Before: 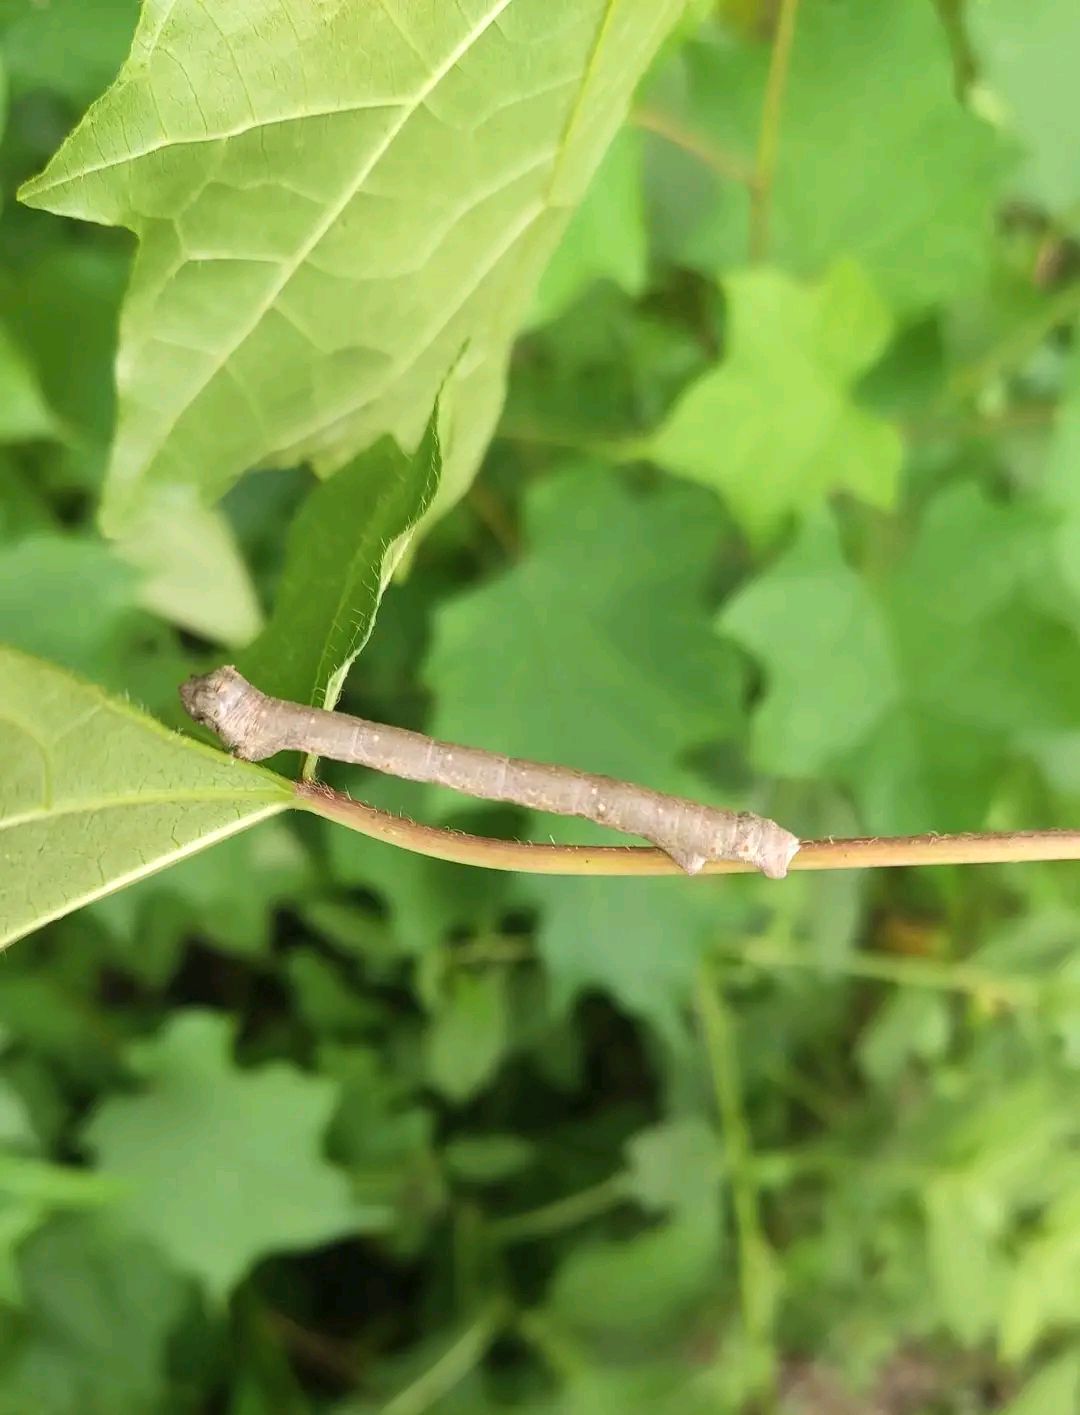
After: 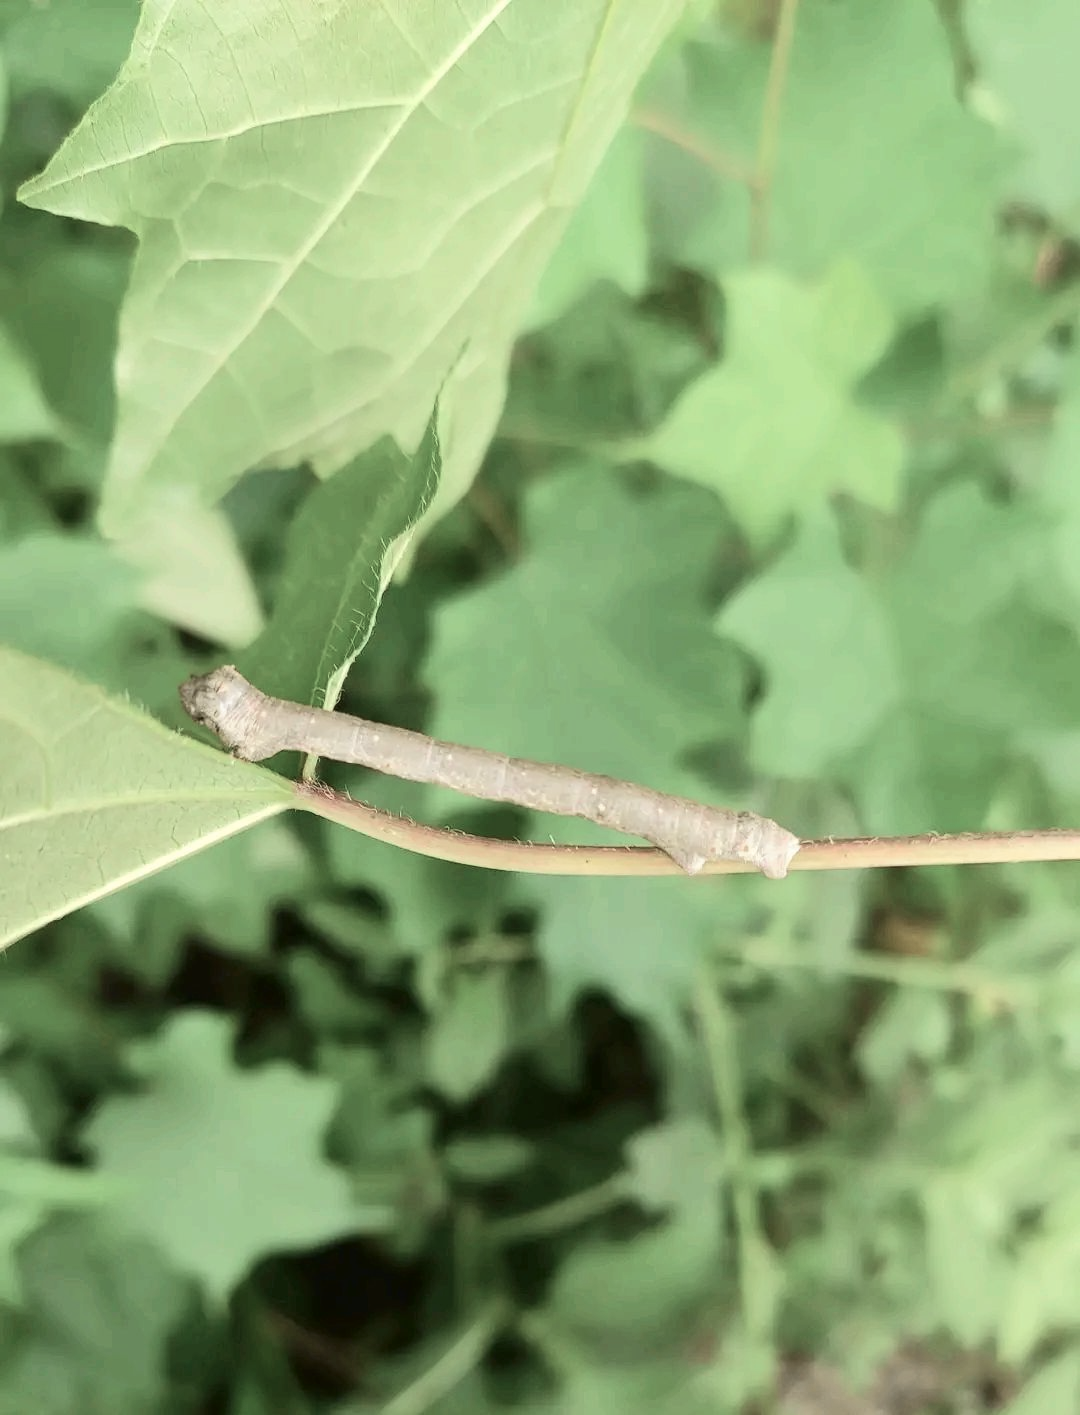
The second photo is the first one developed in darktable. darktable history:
color correction: highlights b* 0.029, saturation 0.558
tone curve: curves: ch0 [(0, 0.018) (0.061, 0.041) (0.205, 0.191) (0.289, 0.292) (0.39, 0.424) (0.493, 0.551) (0.666, 0.743) (0.795, 0.841) (1, 0.998)]; ch1 [(0, 0) (0.385, 0.343) (0.439, 0.415) (0.494, 0.498) (0.501, 0.501) (0.51, 0.496) (0.548, 0.554) (0.586, 0.61) (0.684, 0.658) (0.783, 0.804) (1, 1)]; ch2 [(0, 0) (0.304, 0.31) (0.403, 0.399) (0.441, 0.428) (0.47, 0.469) (0.498, 0.496) (0.524, 0.538) (0.566, 0.588) (0.648, 0.665) (0.697, 0.699) (1, 1)], color space Lab, independent channels, preserve colors none
contrast brightness saturation: saturation -0.023
